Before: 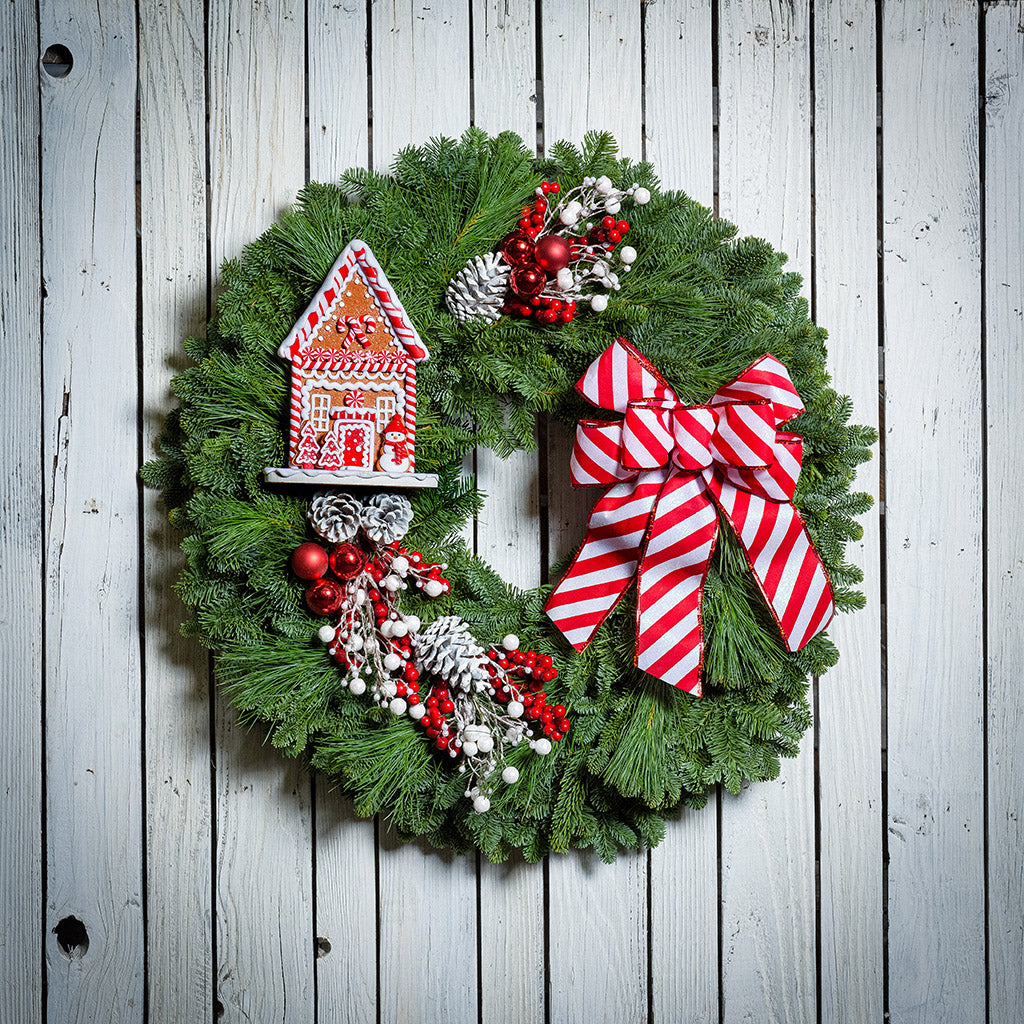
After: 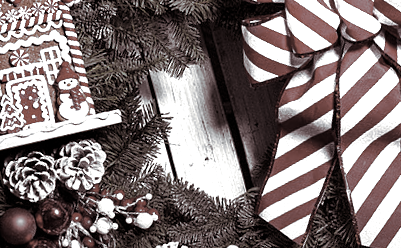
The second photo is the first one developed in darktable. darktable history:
graduated density: rotation -180°, offset 27.42
color zones: curves: ch0 [(0, 0.613) (0.01, 0.613) (0.245, 0.448) (0.498, 0.529) (0.642, 0.665) (0.879, 0.777) (0.99, 0.613)]; ch1 [(0, 0.035) (0.121, 0.189) (0.259, 0.197) (0.415, 0.061) (0.589, 0.022) (0.732, 0.022) (0.857, 0.026) (0.991, 0.053)]
crop: left 30%, top 30%, right 30%, bottom 30%
white balance: red 0.871, blue 1.249
rotate and perspective: rotation -14.8°, crop left 0.1, crop right 0.903, crop top 0.25, crop bottom 0.748
contrast brightness saturation: brightness -0.09
split-toning: shadows › saturation 0.24, highlights › hue 54°, highlights › saturation 0.24
